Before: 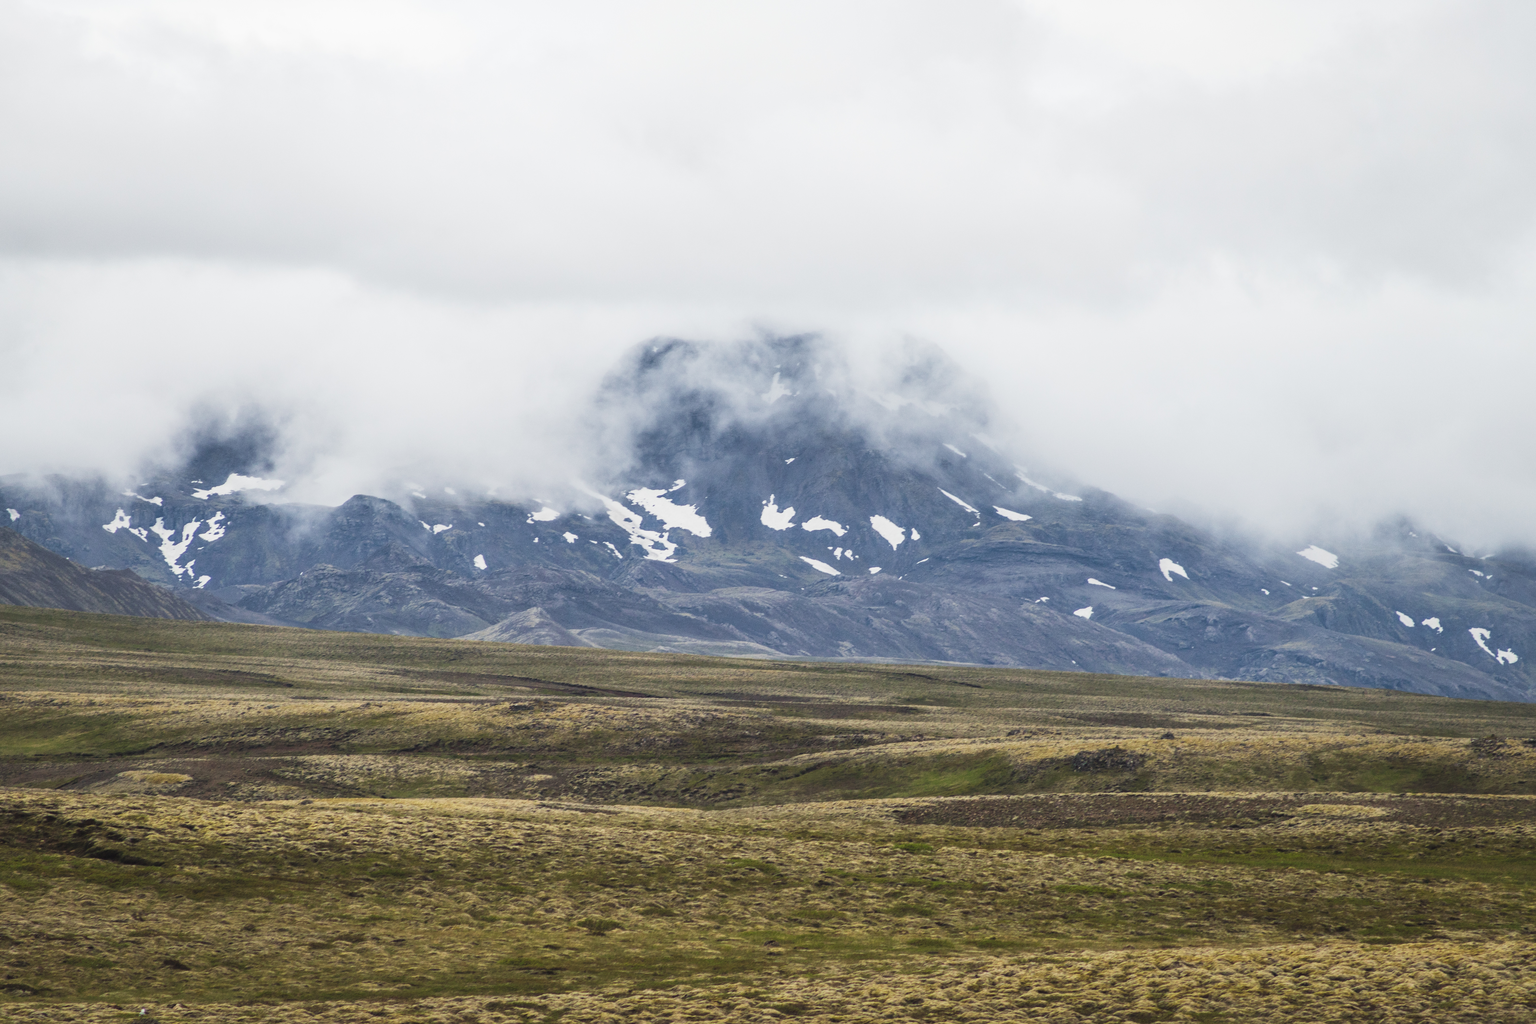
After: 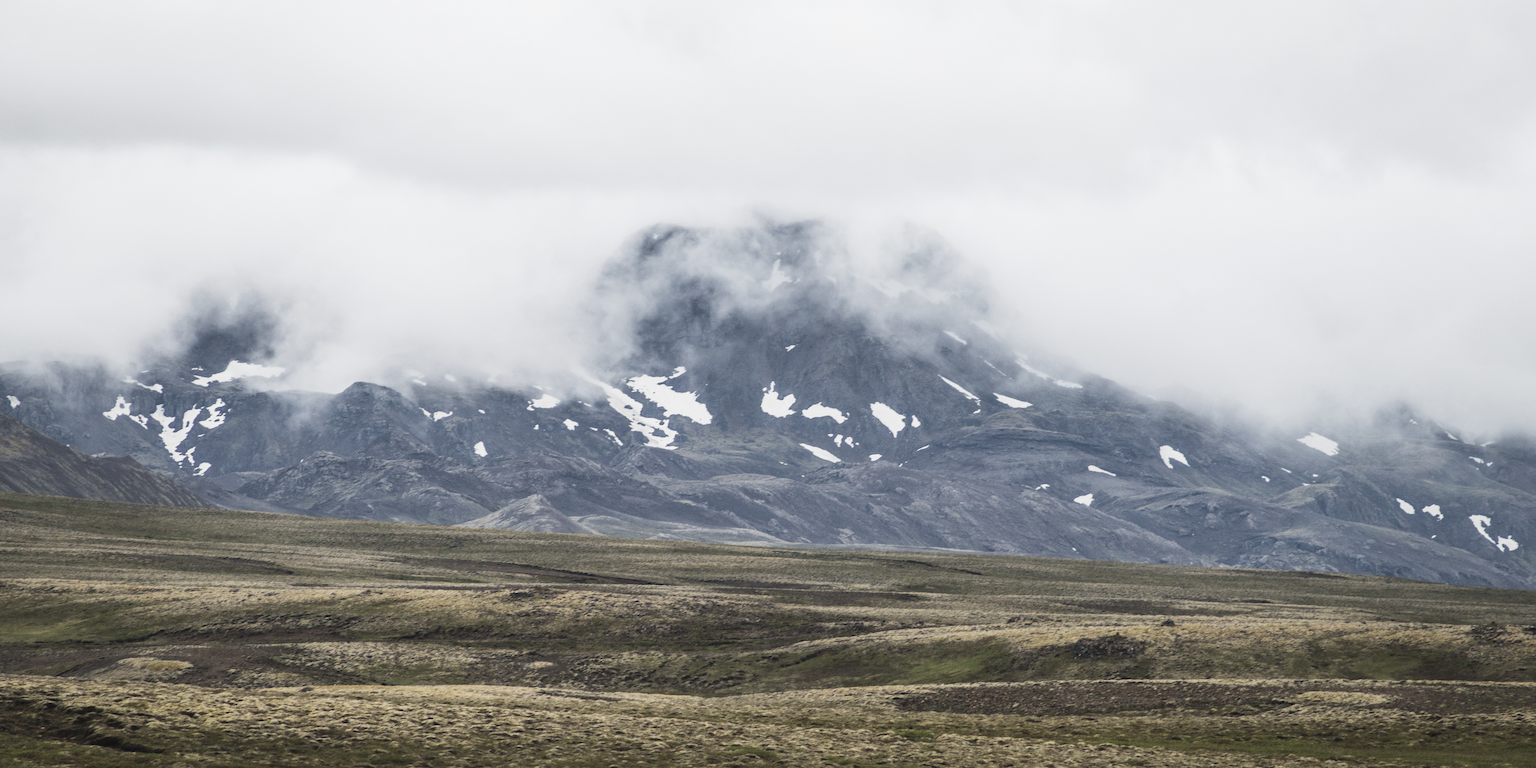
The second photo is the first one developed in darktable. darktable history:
crop: top 11.061%, bottom 13.903%
contrast brightness saturation: contrast 0.095, saturation -0.35
